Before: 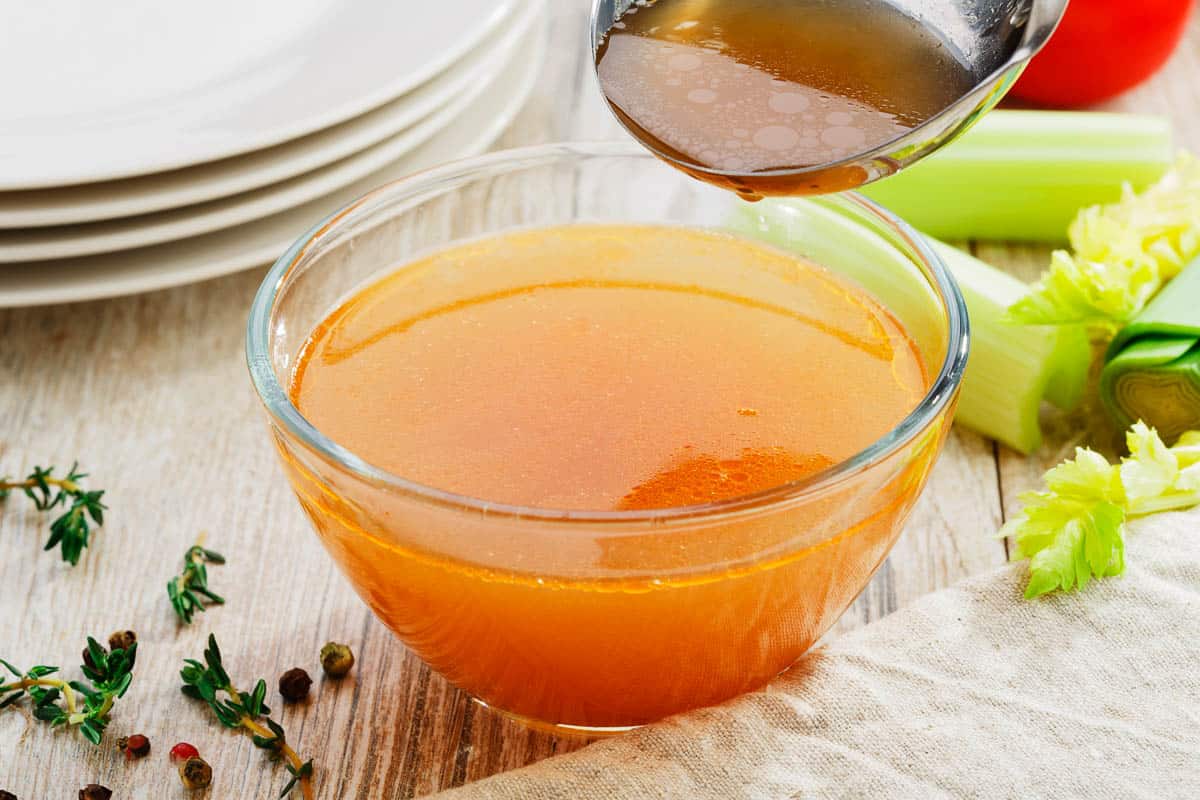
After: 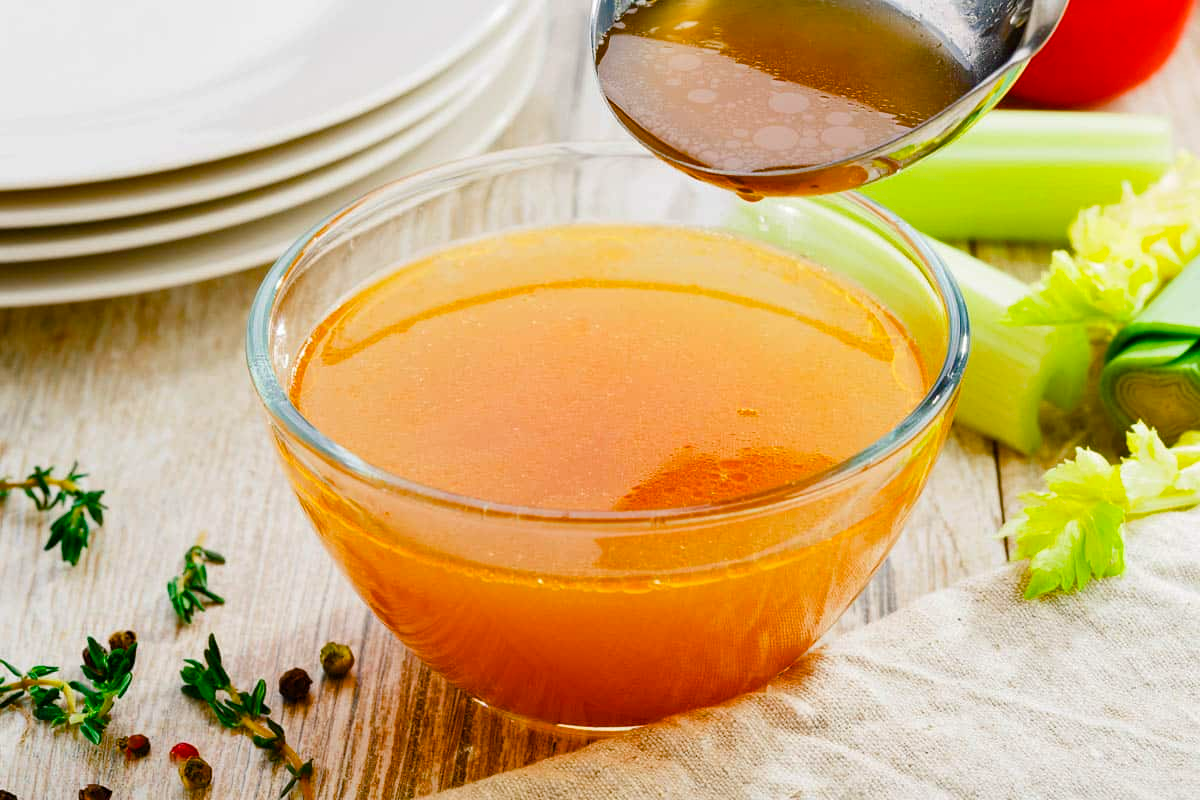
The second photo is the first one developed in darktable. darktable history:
color calibration: illuminant same as pipeline (D50), adaptation XYZ, x 0.346, y 0.358, temperature 5016.71 K
color balance rgb: shadows lift › chroma 2.021%, shadows lift › hue 215.48°, linear chroma grading › global chroma 14.757%, perceptual saturation grading › global saturation 20%, perceptual saturation grading › highlights -25.005%, perceptual saturation grading › shadows 50.161%
